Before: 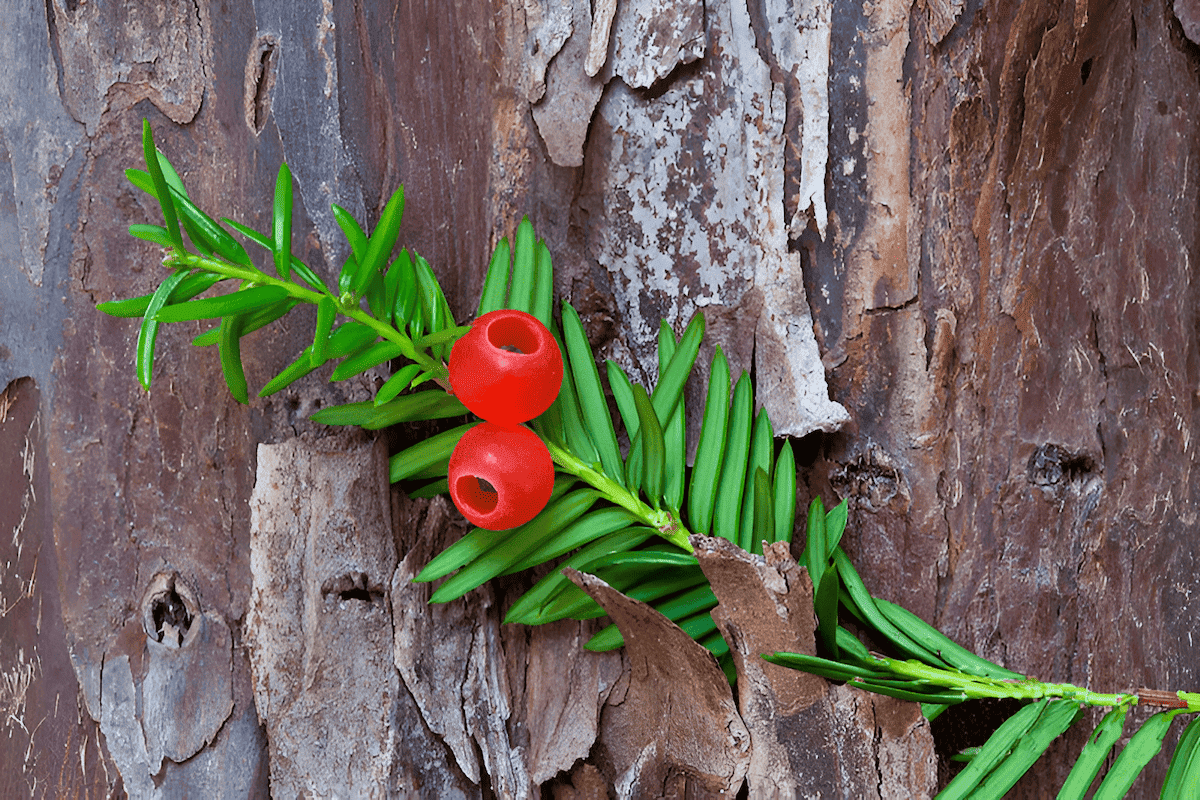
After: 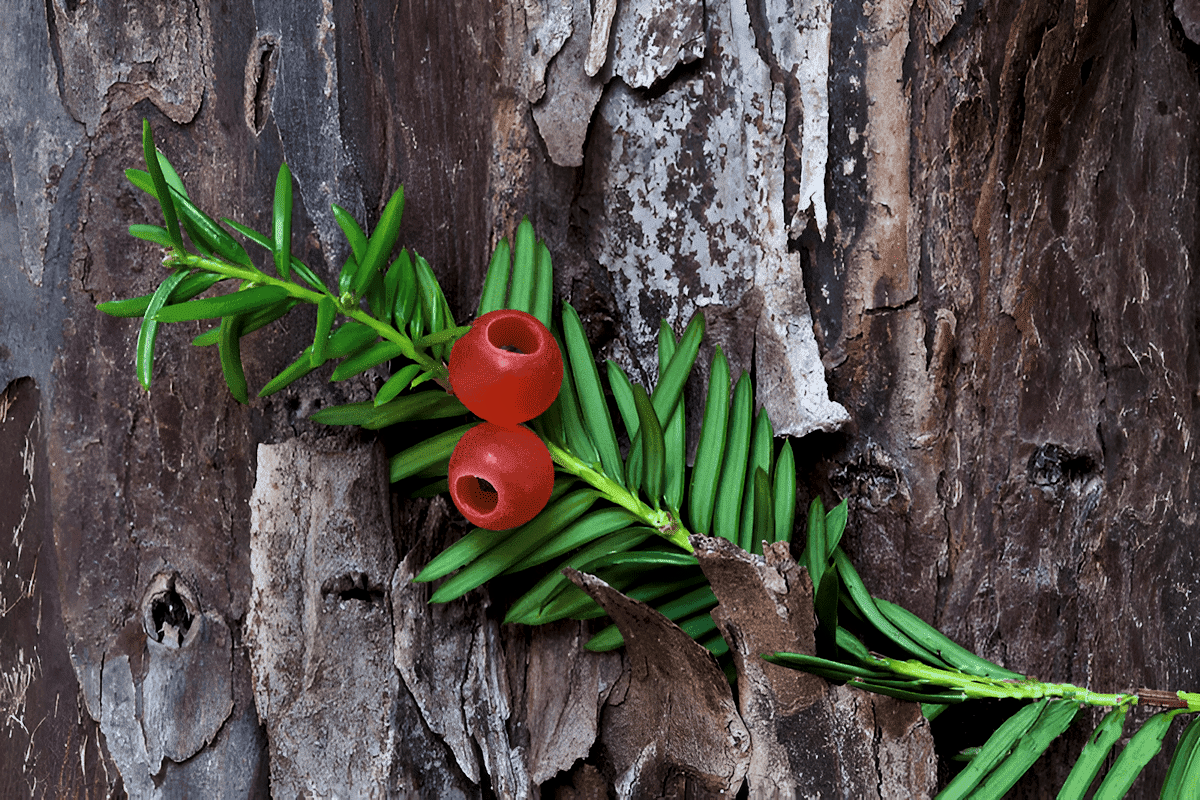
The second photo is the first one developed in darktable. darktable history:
haze removal: strength -0.047, compatibility mode true, adaptive false
levels: levels [0.101, 0.578, 0.953]
local contrast: mode bilateral grid, contrast 19, coarseness 50, detail 129%, midtone range 0.2
